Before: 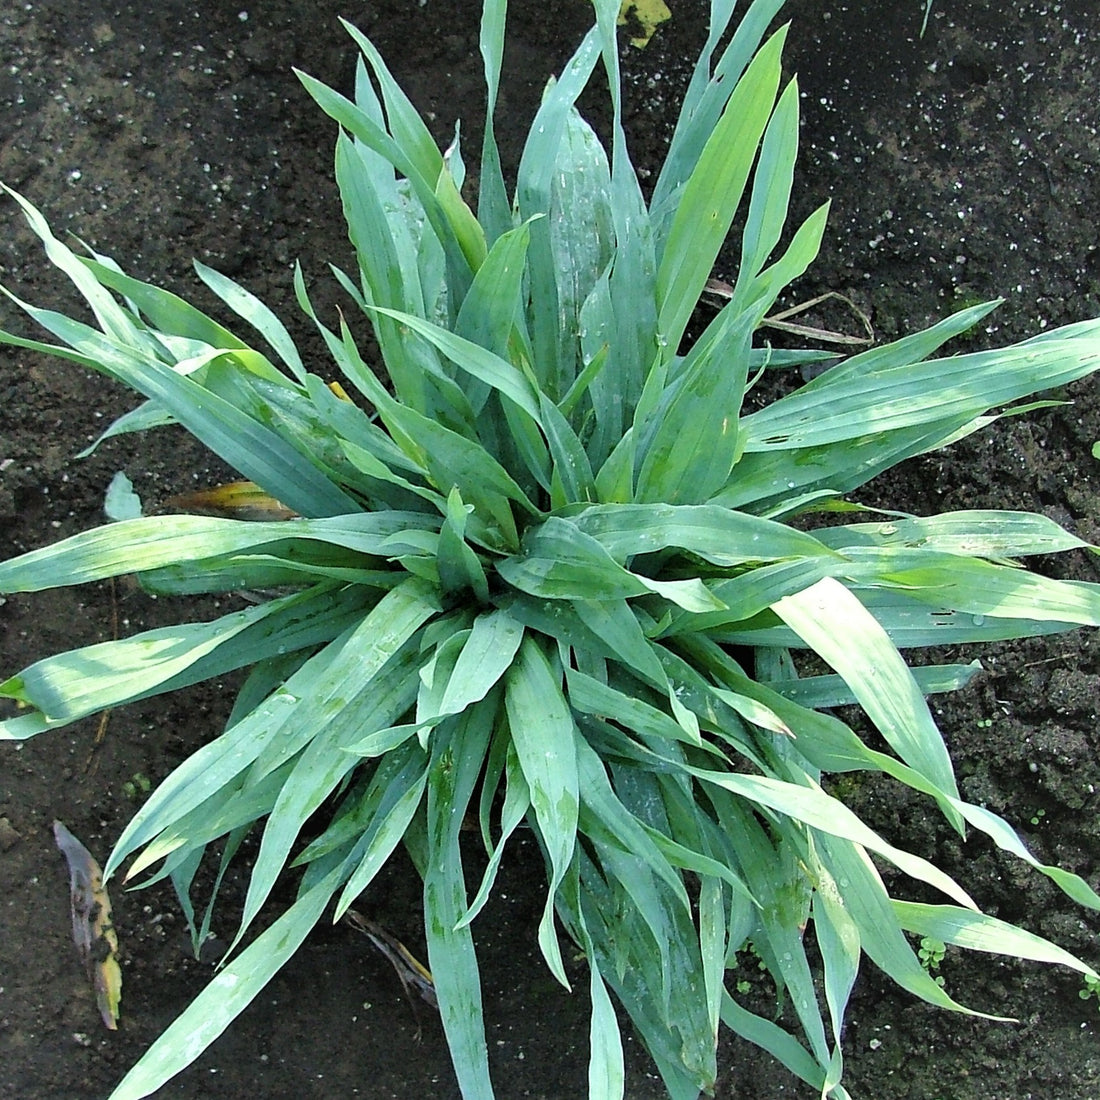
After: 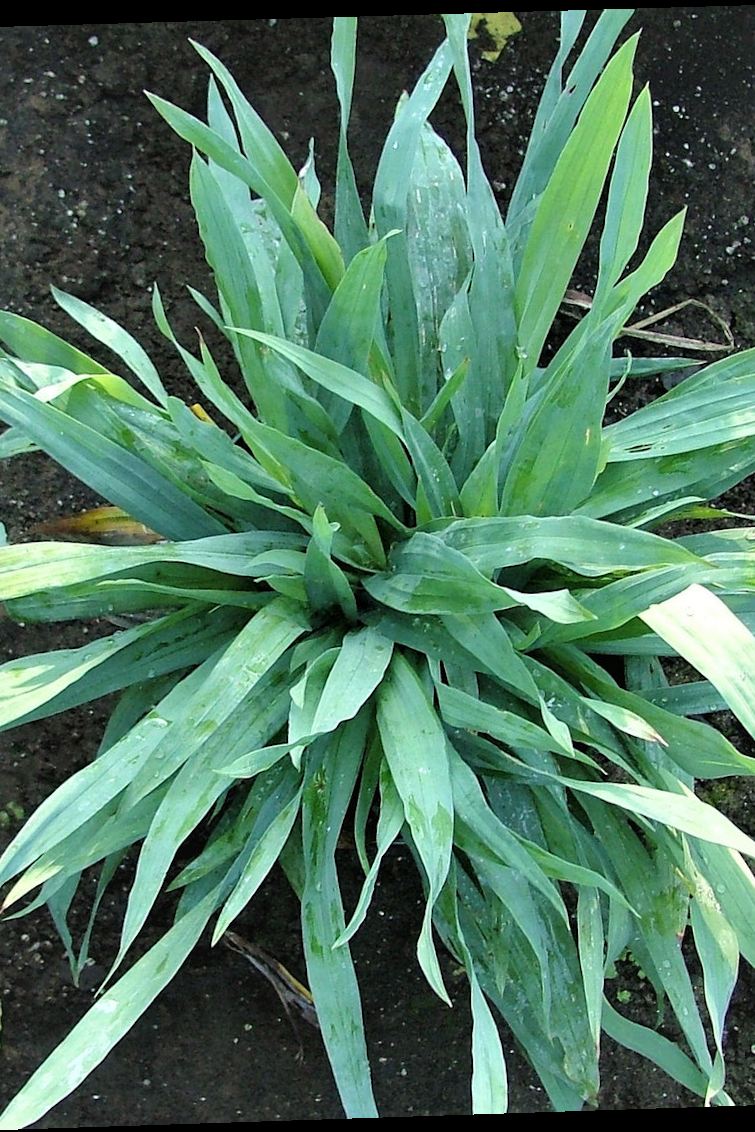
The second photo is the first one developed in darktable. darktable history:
crop and rotate: left 13.342%, right 19.991%
rotate and perspective: rotation -1.77°, lens shift (horizontal) 0.004, automatic cropping off
tone equalizer: on, module defaults
